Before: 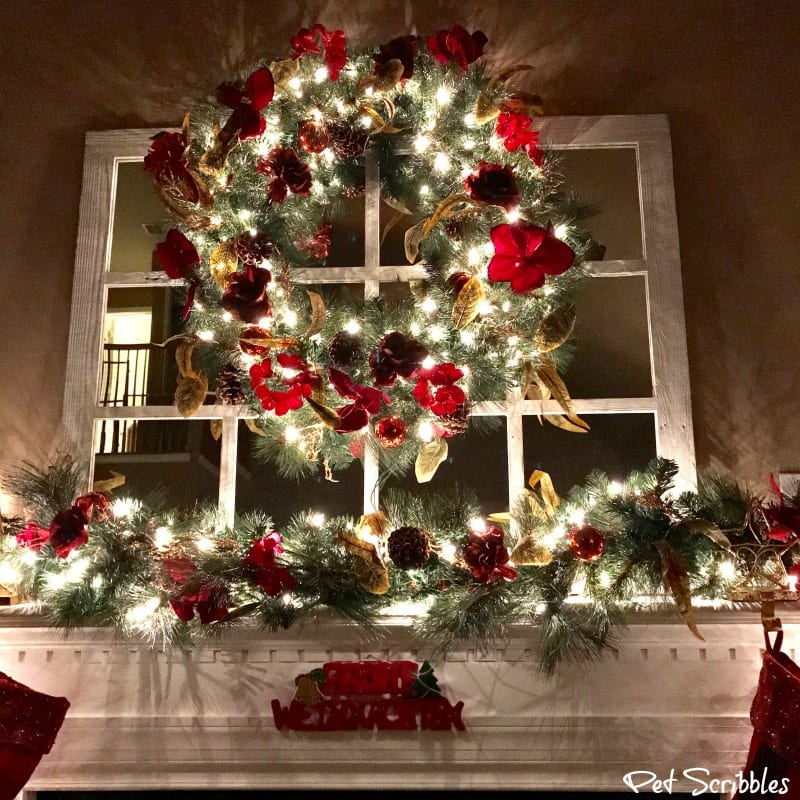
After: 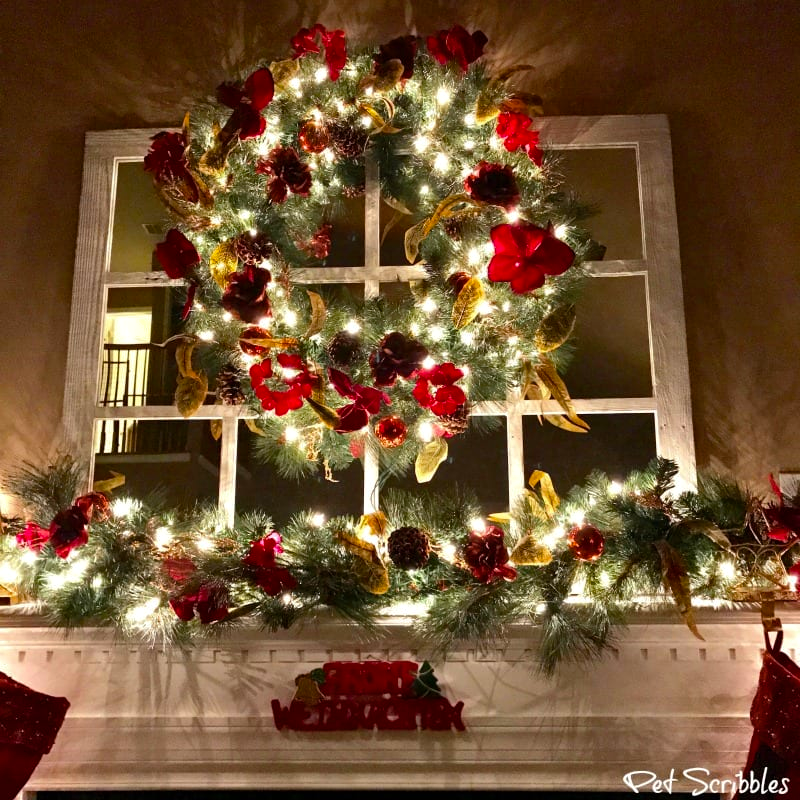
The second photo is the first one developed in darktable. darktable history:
shadows and highlights: shadows 10, white point adjustment 1, highlights -40
color balance rgb: perceptual saturation grading › global saturation 20%, global vibrance 20%
